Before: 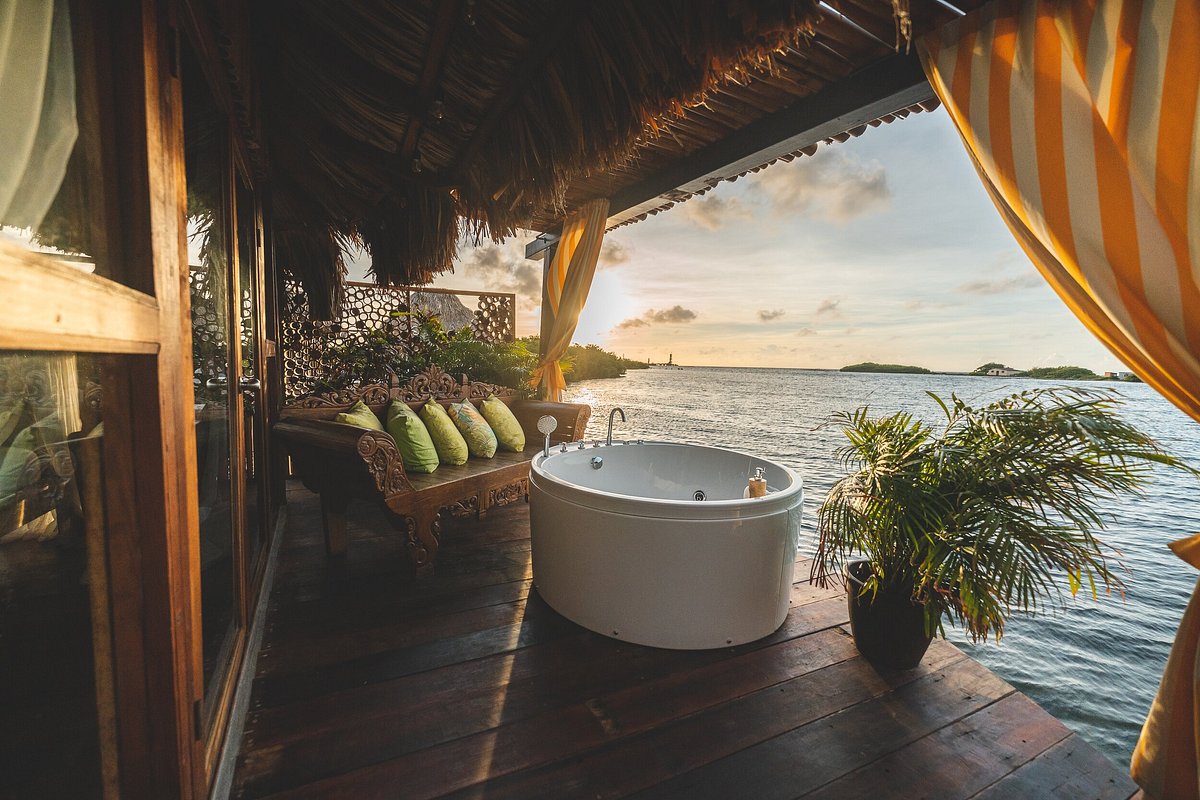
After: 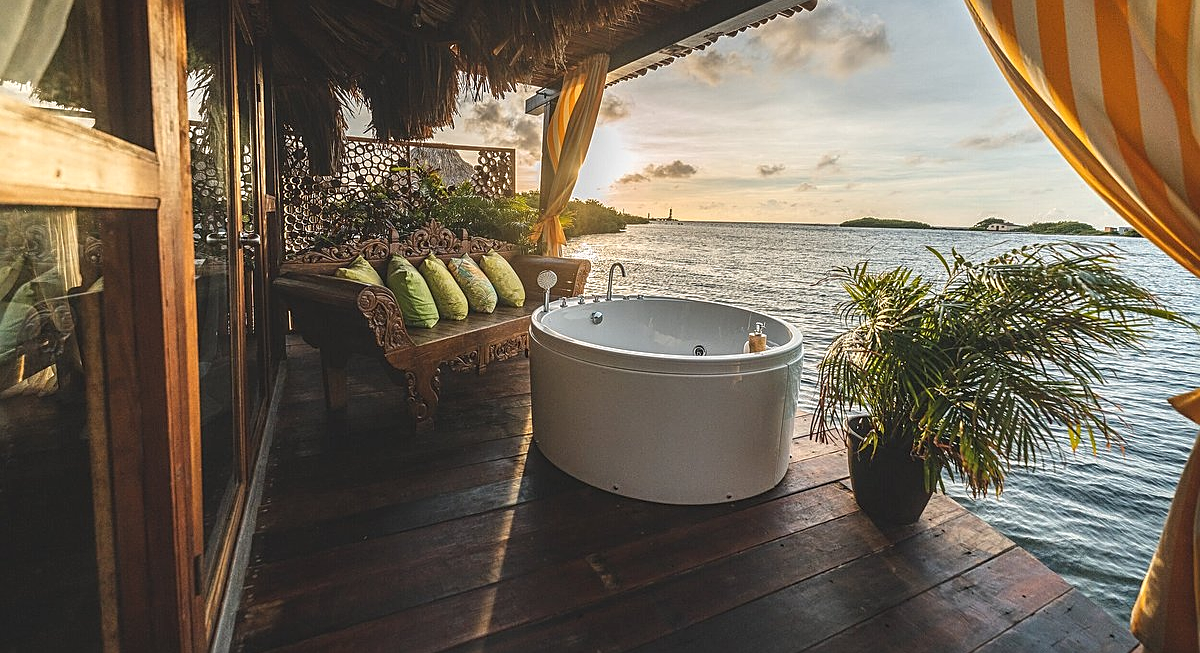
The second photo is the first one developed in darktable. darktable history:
local contrast: on, module defaults
sharpen: on, module defaults
tone equalizer: mask exposure compensation -0.491 EV
crop and rotate: top 18.373%
